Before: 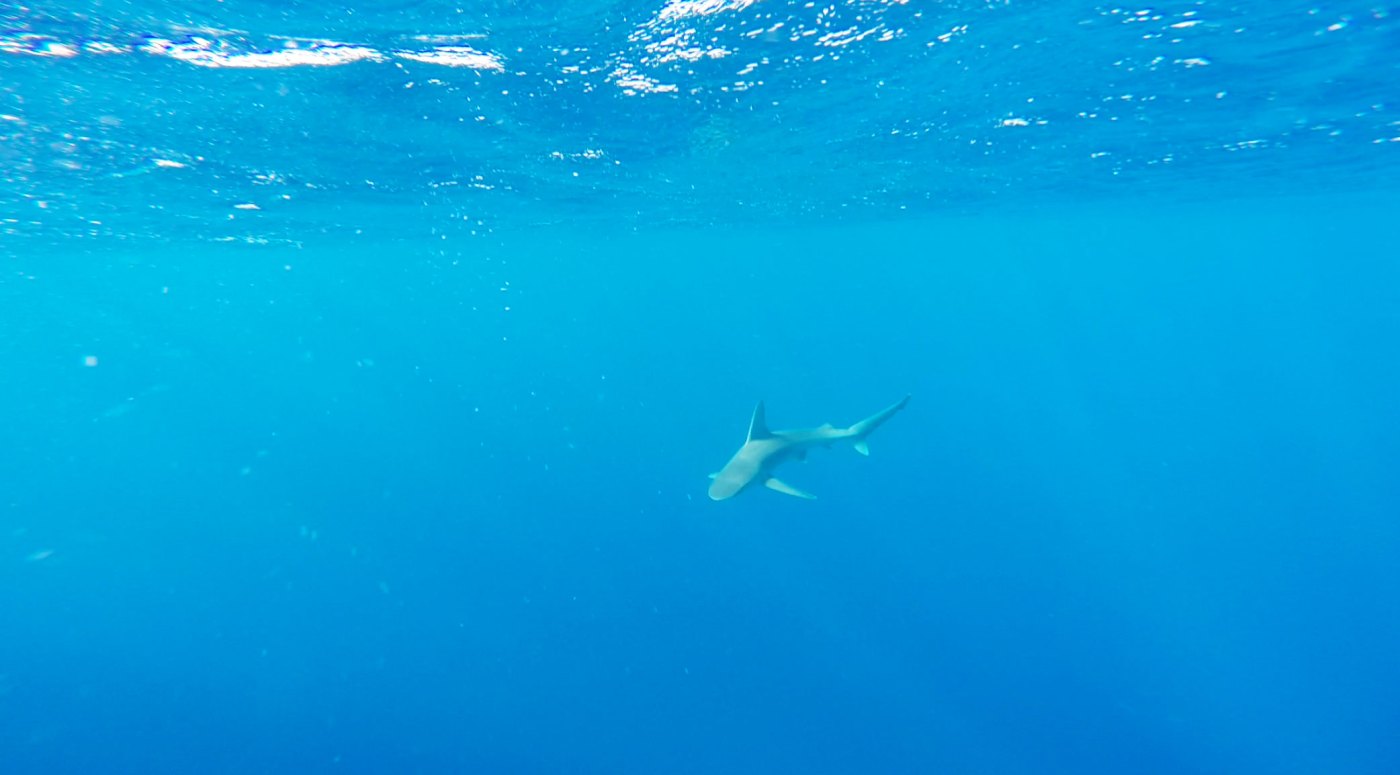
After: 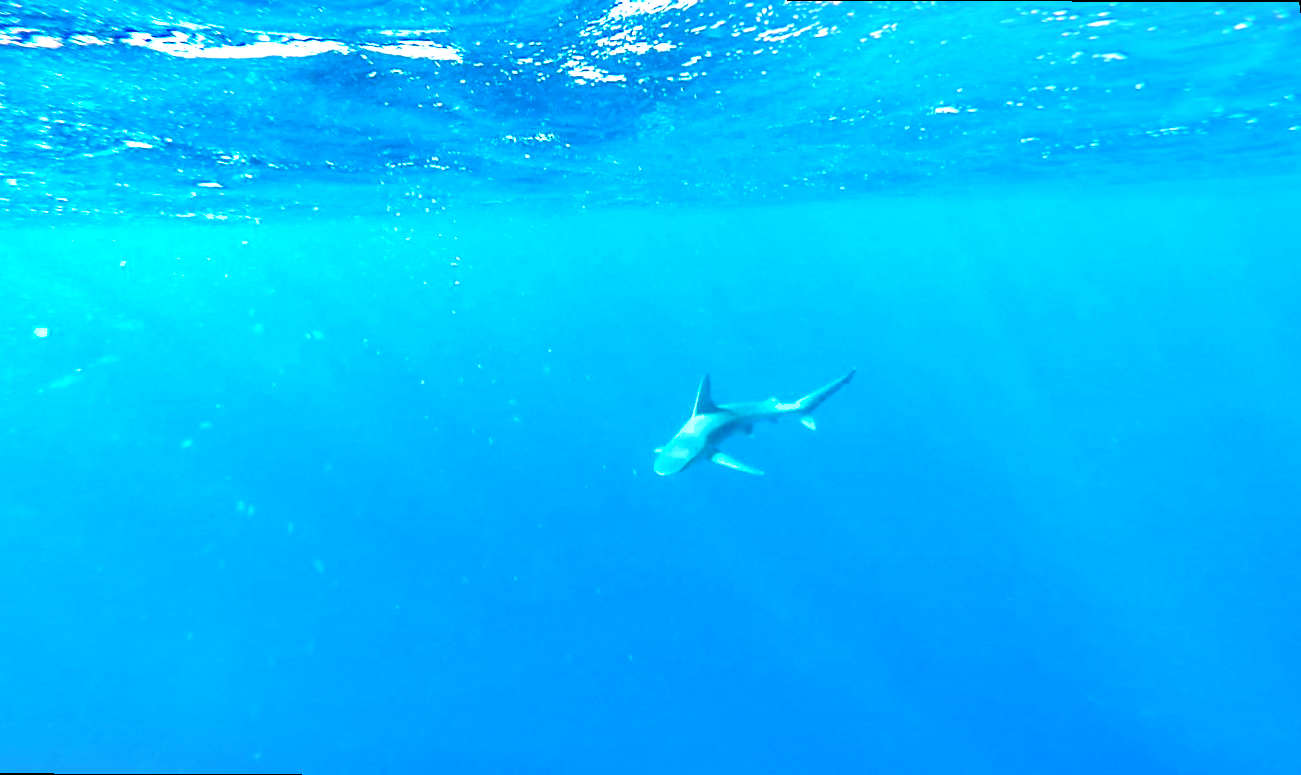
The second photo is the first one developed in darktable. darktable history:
exposure: black level correction 0, exposure 1 EV, compensate exposure bias true, compensate highlight preservation false
rotate and perspective: rotation 0.215°, lens shift (vertical) -0.139, crop left 0.069, crop right 0.939, crop top 0.002, crop bottom 0.996
shadows and highlights: shadows 30.63, highlights -63.22, shadows color adjustment 98%, highlights color adjustment 58.61%, soften with gaussian
